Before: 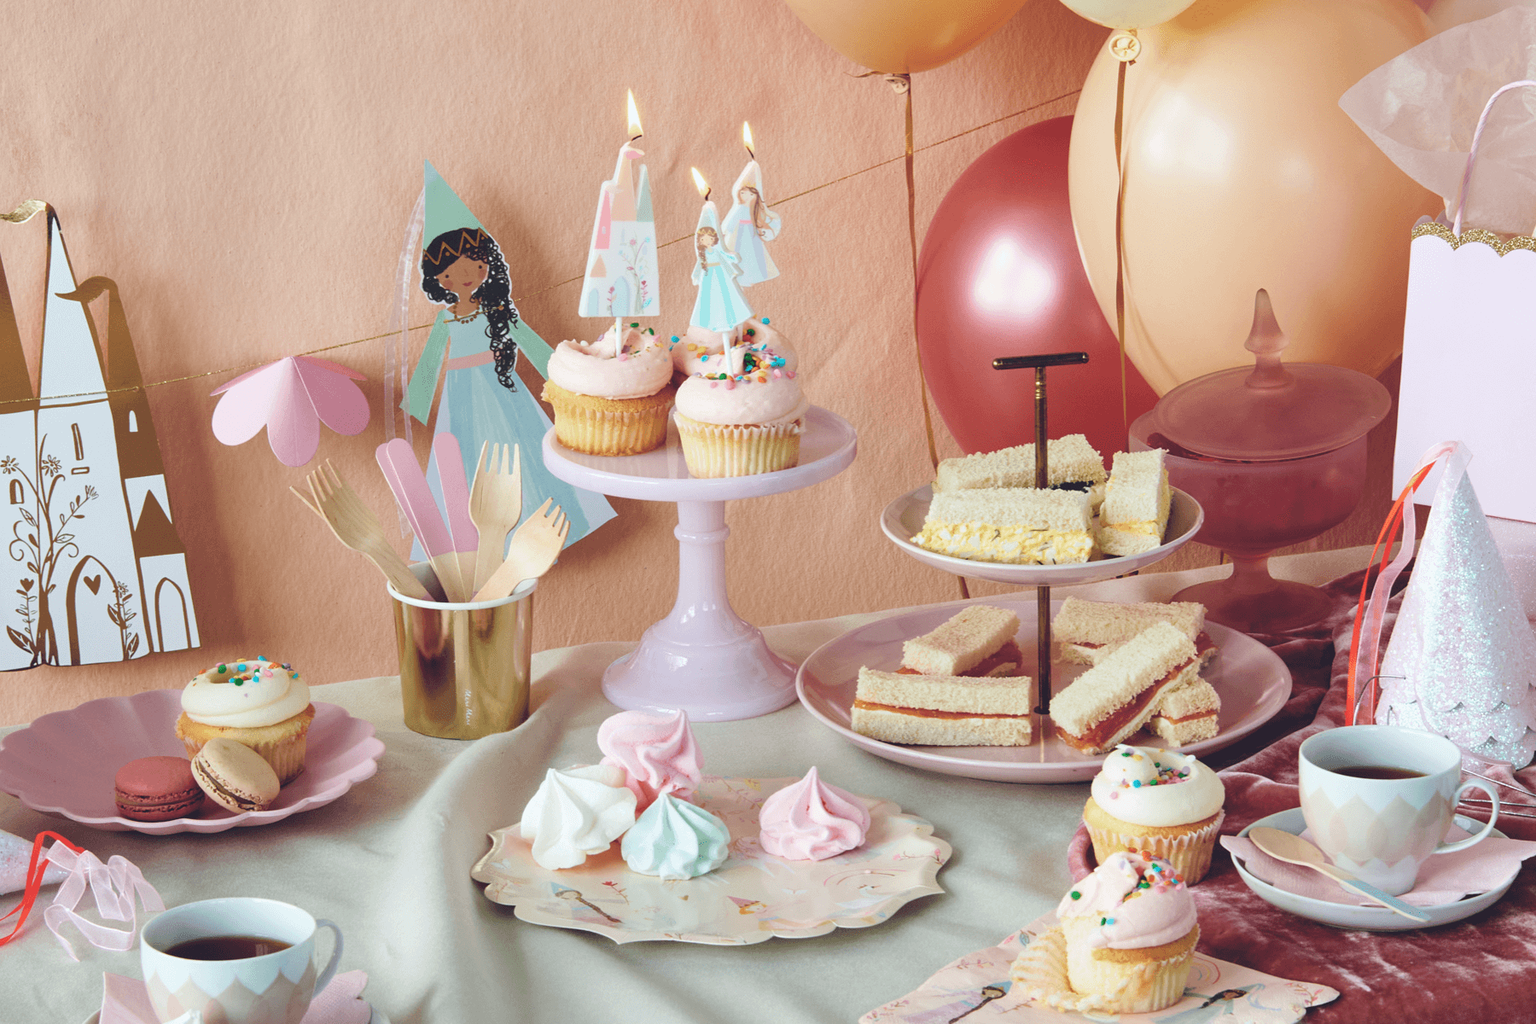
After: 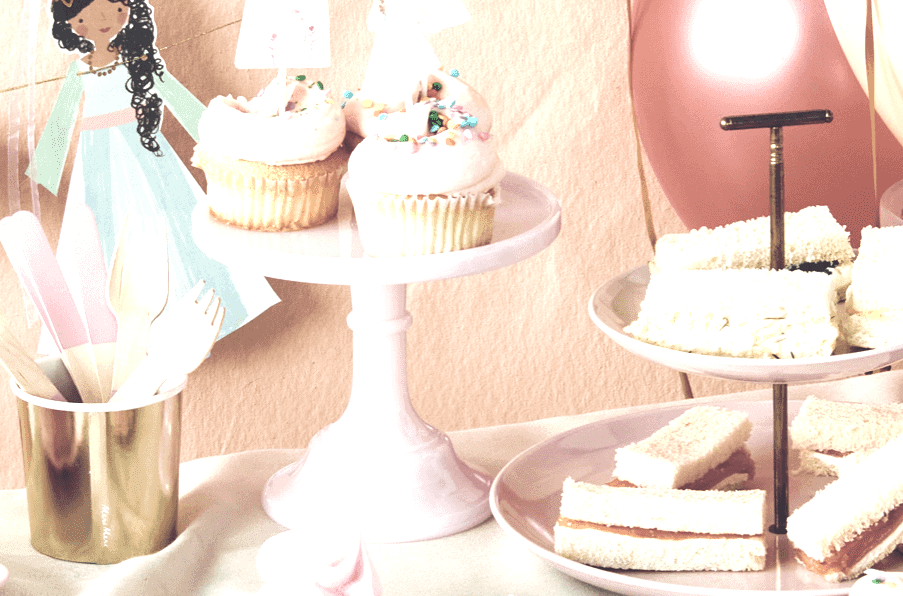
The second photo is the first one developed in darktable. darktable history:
crop: left 24.63%, top 25.301%, right 25.202%, bottom 25.024%
color calibration: x 0.328, y 0.343, temperature 5590.05 K
exposure: exposure 1.093 EV, compensate exposure bias true, compensate highlight preservation false
color correction: highlights b* -0.044, saturation 0.472
velvia: on, module defaults
